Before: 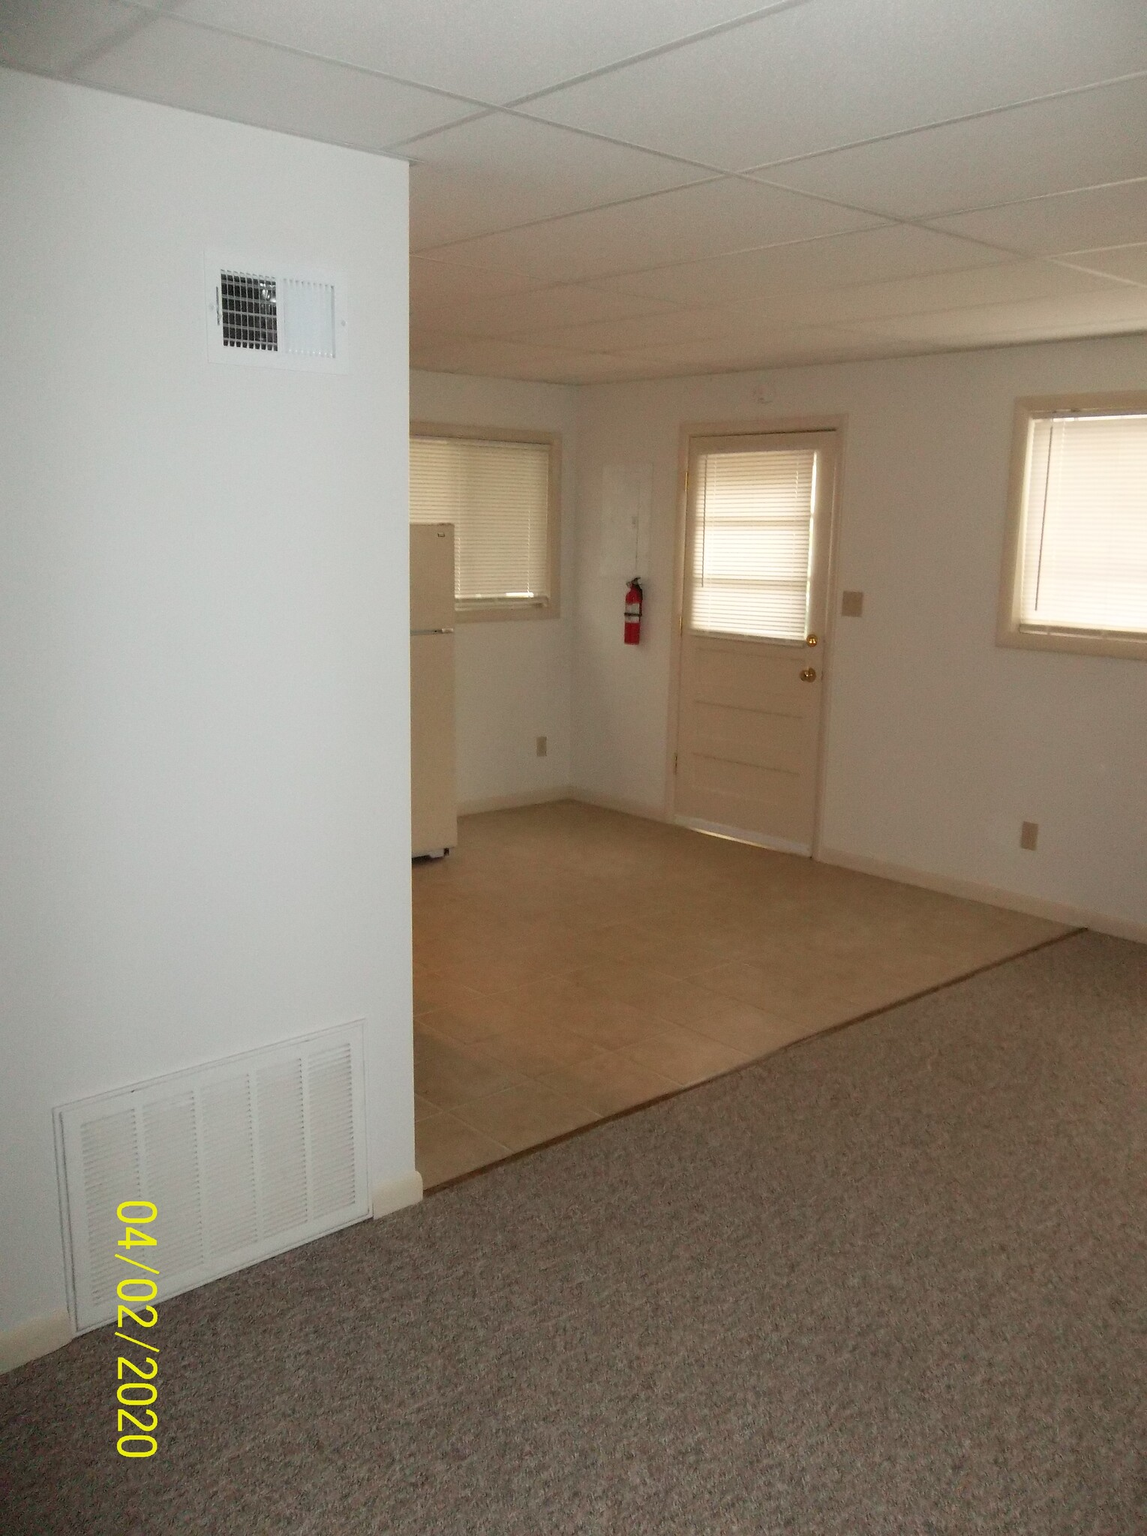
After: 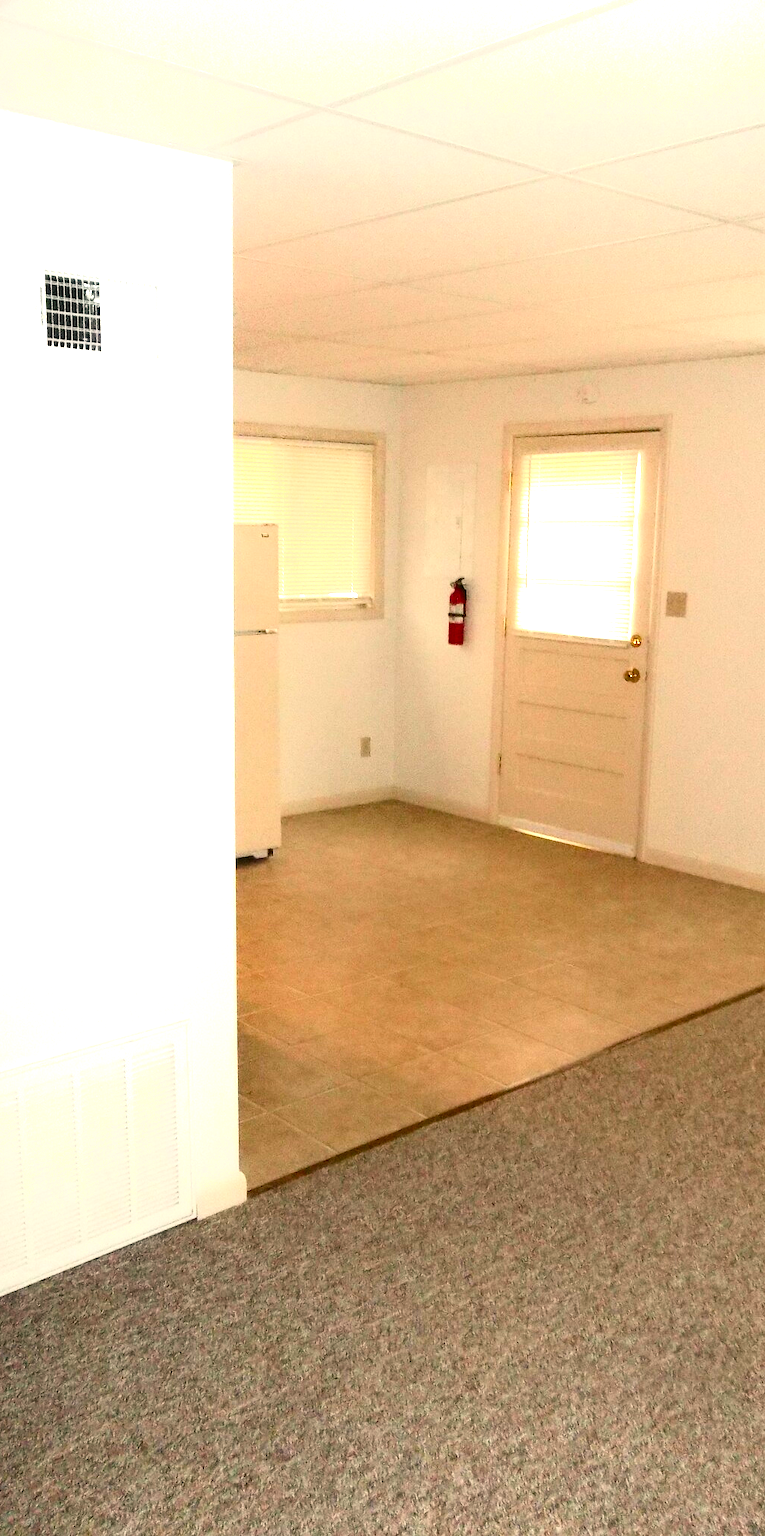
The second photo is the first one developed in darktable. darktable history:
color balance rgb: shadows lift › chroma 2%, shadows lift › hue 219.6°, power › hue 313.2°, highlights gain › chroma 3%, highlights gain › hue 75.6°, global offset › luminance 0.5%, perceptual saturation grading › global saturation 15.33%, perceptual saturation grading › highlights -19.33%, perceptual saturation grading › shadows 20%, global vibrance 20%
shadows and highlights: shadows 0, highlights 40
contrast brightness saturation: contrast 0.2, brightness -0.11, saturation 0.1
crop and rotate: left 15.446%, right 17.836%
exposure: black level correction 0, exposure 1.388 EV, compensate exposure bias true, compensate highlight preservation false
